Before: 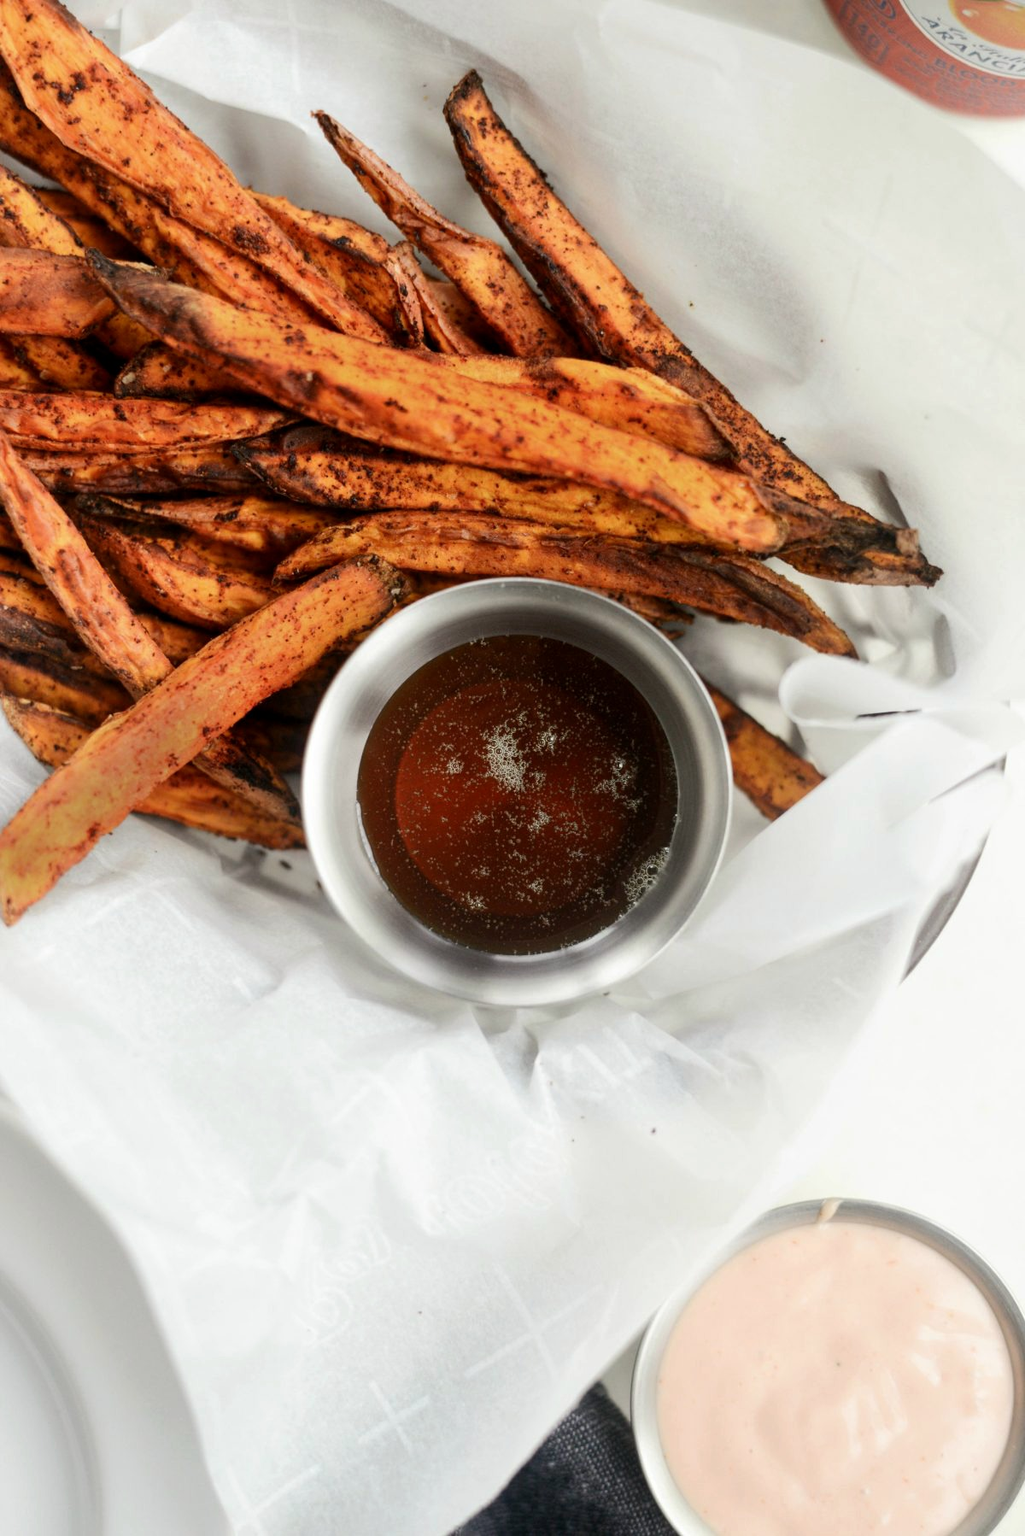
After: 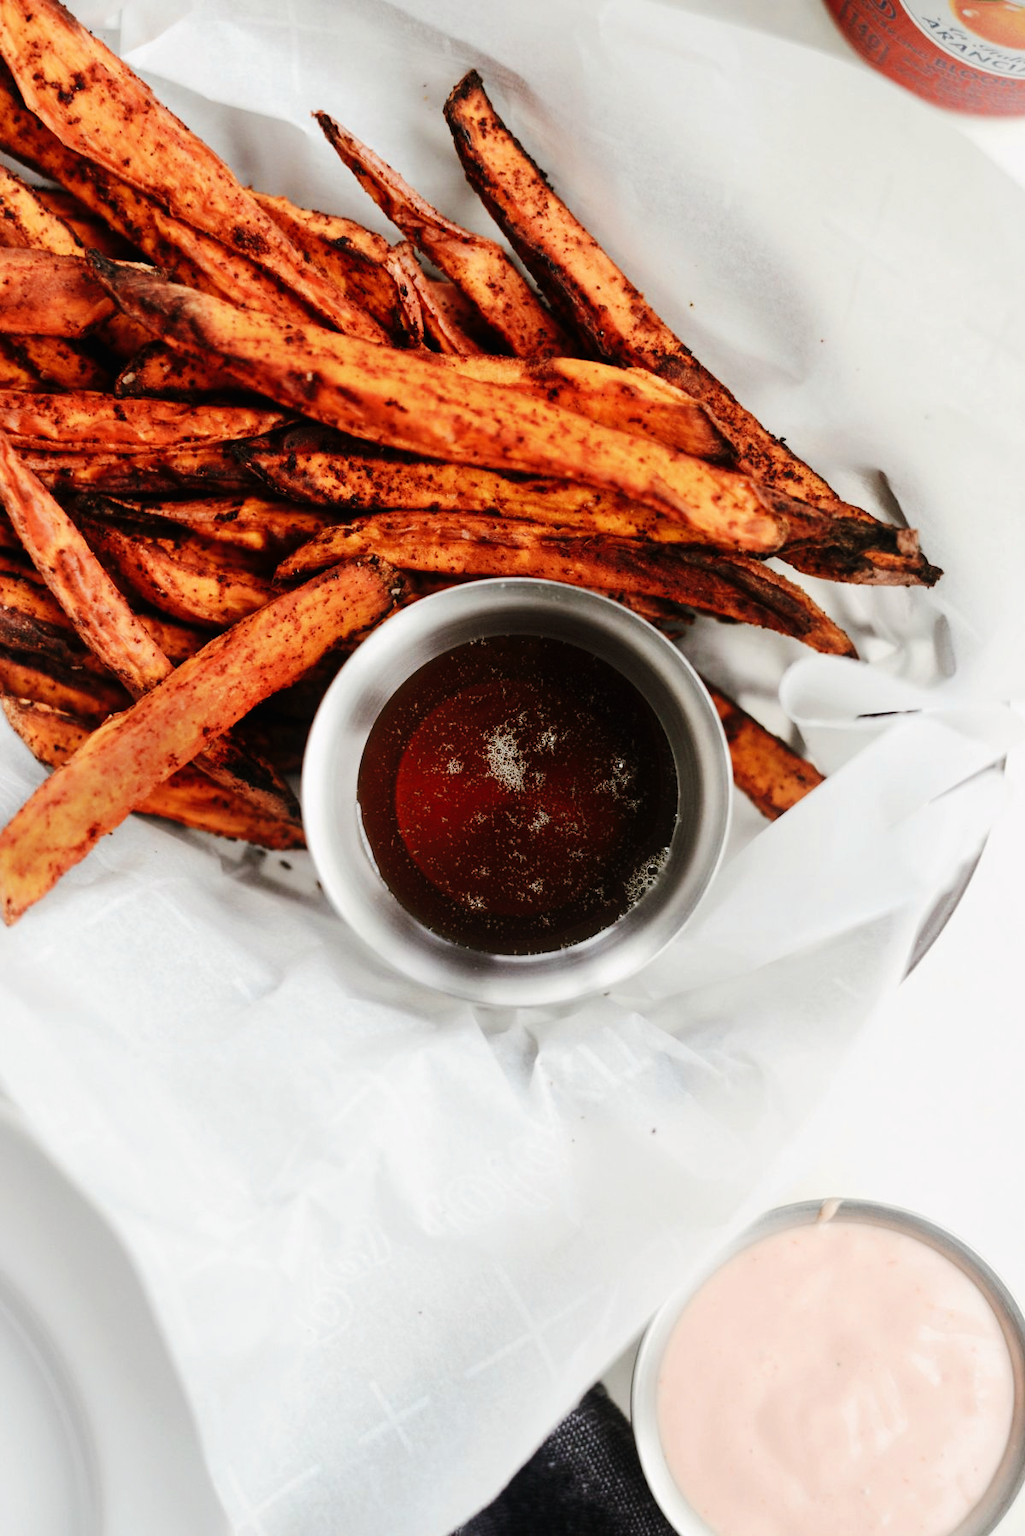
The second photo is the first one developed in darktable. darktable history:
tone curve: curves: ch0 [(0, 0) (0.003, 0.007) (0.011, 0.009) (0.025, 0.014) (0.044, 0.022) (0.069, 0.029) (0.1, 0.037) (0.136, 0.052) (0.177, 0.083) (0.224, 0.121) (0.277, 0.177) (0.335, 0.258) (0.399, 0.351) (0.468, 0.454) (0.543, 0.557) (0.623, 0.654) (0.709, 0.744) (0.801, 0.825) (0.898, 0.909) (1, 1)], preserve colors none
color look up table: target L [96.44, 95.7, 94.2, 89.8, 81.68, 82.64, 79.04, 54.64, 50.52, 48.62, 30.55, 200.21, 85.17, 84.74, 74.91, 69, 60.07, 52.13, 48.37, 45.46, 48.86, 42.42, 41.33, 36.53, 31.39, 13.5, 87.52, 64.81, 53.6, 64.39, 63.97, 50.35, 46.89, 33.24, 41.08, 36.12, 27.86, 28.39, 19.18, 5.599, 0.951, 93.41, 86.88, 85.73, 77.68, 63.74, 58.83, 55.83, 34.84], target a [-10.36, -17.26, -24.04, -55.29, -50.16, -12.44, -33.9, -37.35, -18.27, -27.6, -19.23, 0, 7.214, 10.87, 28.44, 22.1, 55.02, 63.74, 55.58, 37.21, 14.74, 32.03, 45.48, 39.58, 6.202, 30.99, 16.72, 50.93, 66.59, 13.36, 18.25, 63.53, 9.178, 39.07, 46.98, 12.16, 37.98, 19.59, 36.69, 29.08, 5.016, -26.42, -6.085, -52.03, -35.92, -15.13, -23.22, -5.24, -9.46], target b [48.77, 32.97, 77.56, 4.766, 61.18, 67.77, 18.76, 25.94, 32.81, 8.724, 20.71, 0, 60.08, 18.63, 32.94, 45.92, 51.51, 40.06, 6.073, 28.21, 37.07, 7.465, 43.85, 37.05, 12.71, 18.68, -9.346, -9.476, -36.44, -36.67, -10.57, -19.82, -60.6, -77.83, -2.248, -15.33, -36.76, -43.83, -49.14, -24.02, -3.131, -4.341, -2.941, -22.29, -6.304, -34.82, -21.36, -3.354, -12.69], num patches 49
